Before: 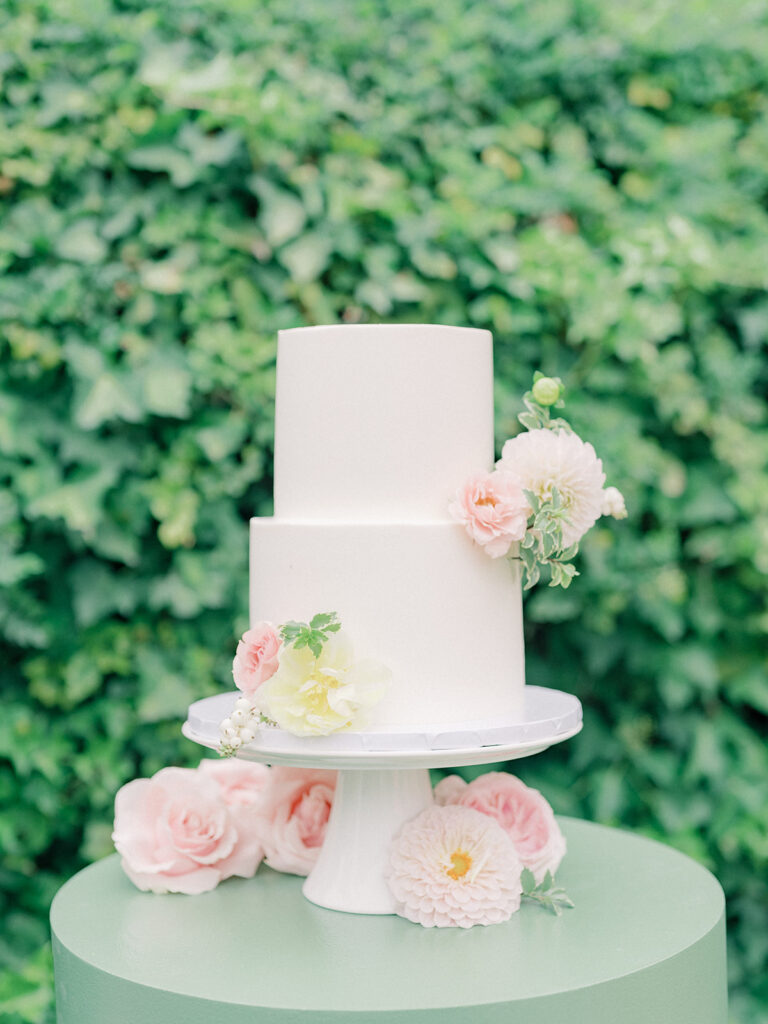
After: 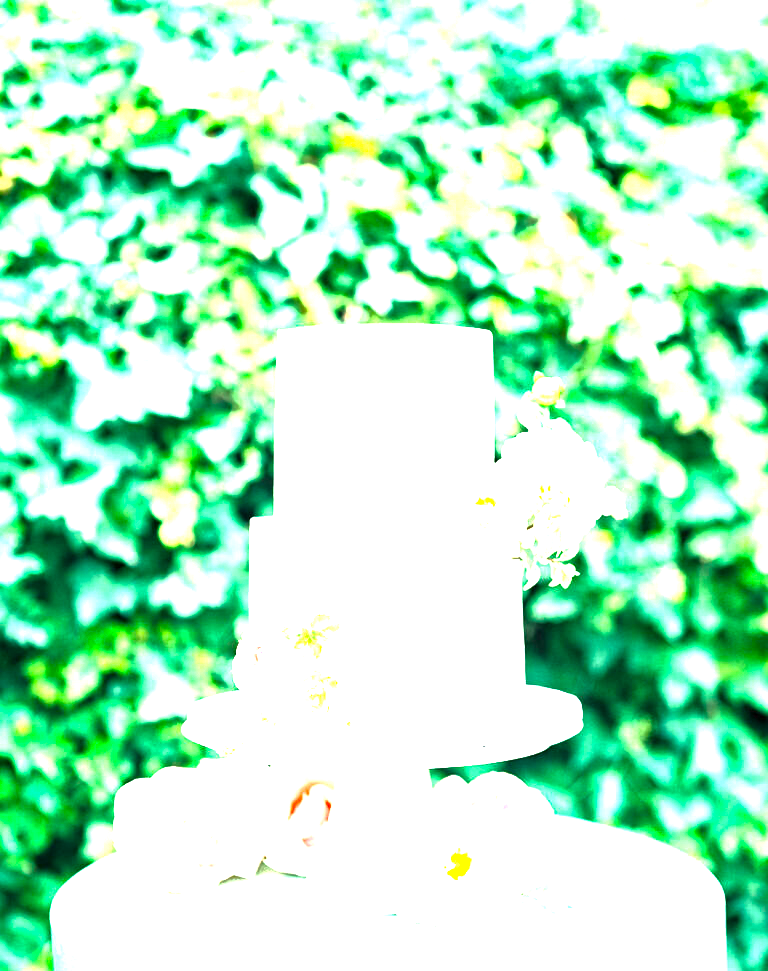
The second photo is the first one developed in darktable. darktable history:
contrast brightness saturation: saturation -0.05
crop and rotate: top 0%, bottom 5.097%
color balance rgb: perceptual saturation grading › global saturation 25%, perceptual brilliance grading › global brilliance 35%, perceptual brilliance grading › highlights 50%, perceptual brilliance grading › mid-tones 60%, perceptual brilliance grading › shadows 35%, global vibrance 20%
local contrast: mode bilateral grid, contrast 20, coarseness 50, detail 171%, midtone range 0.2
